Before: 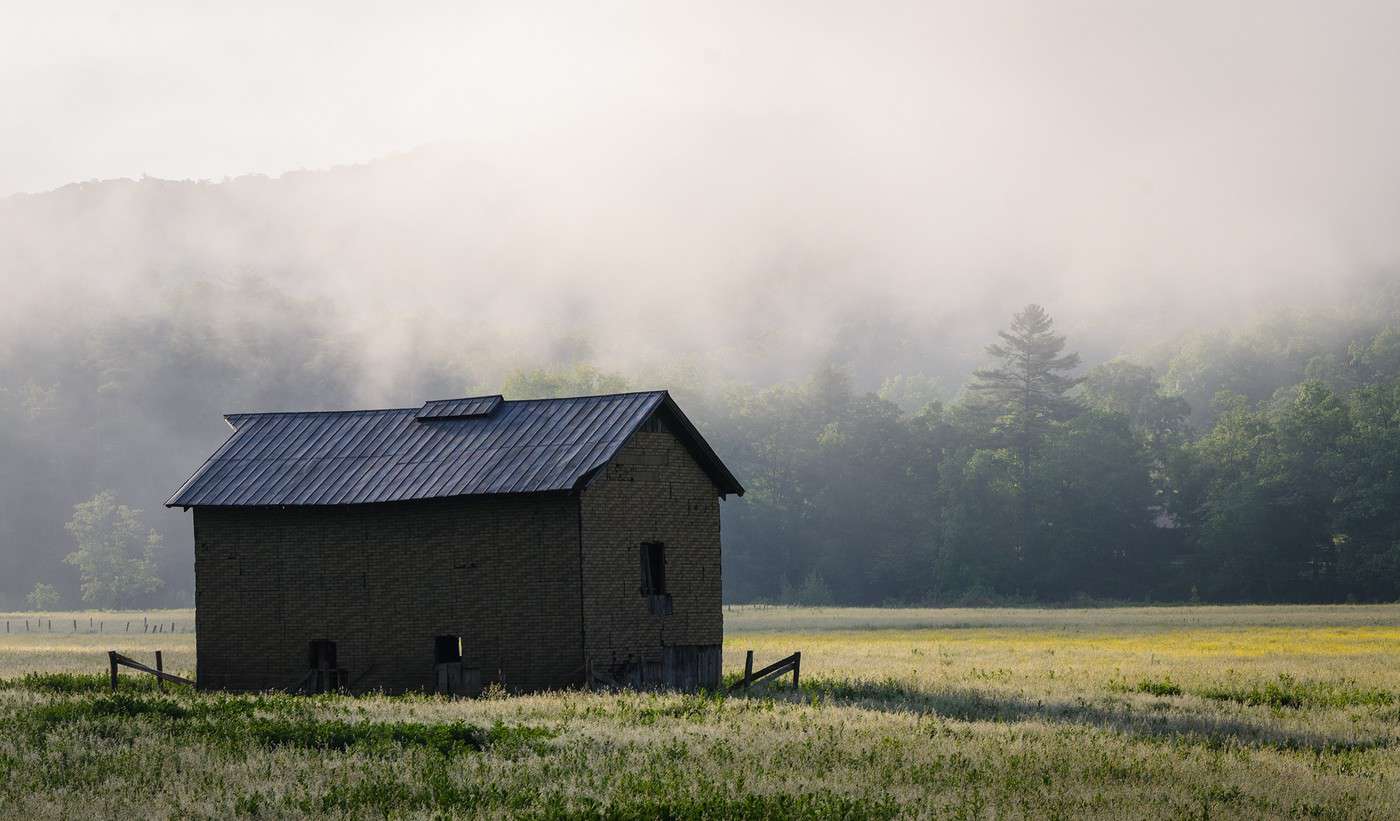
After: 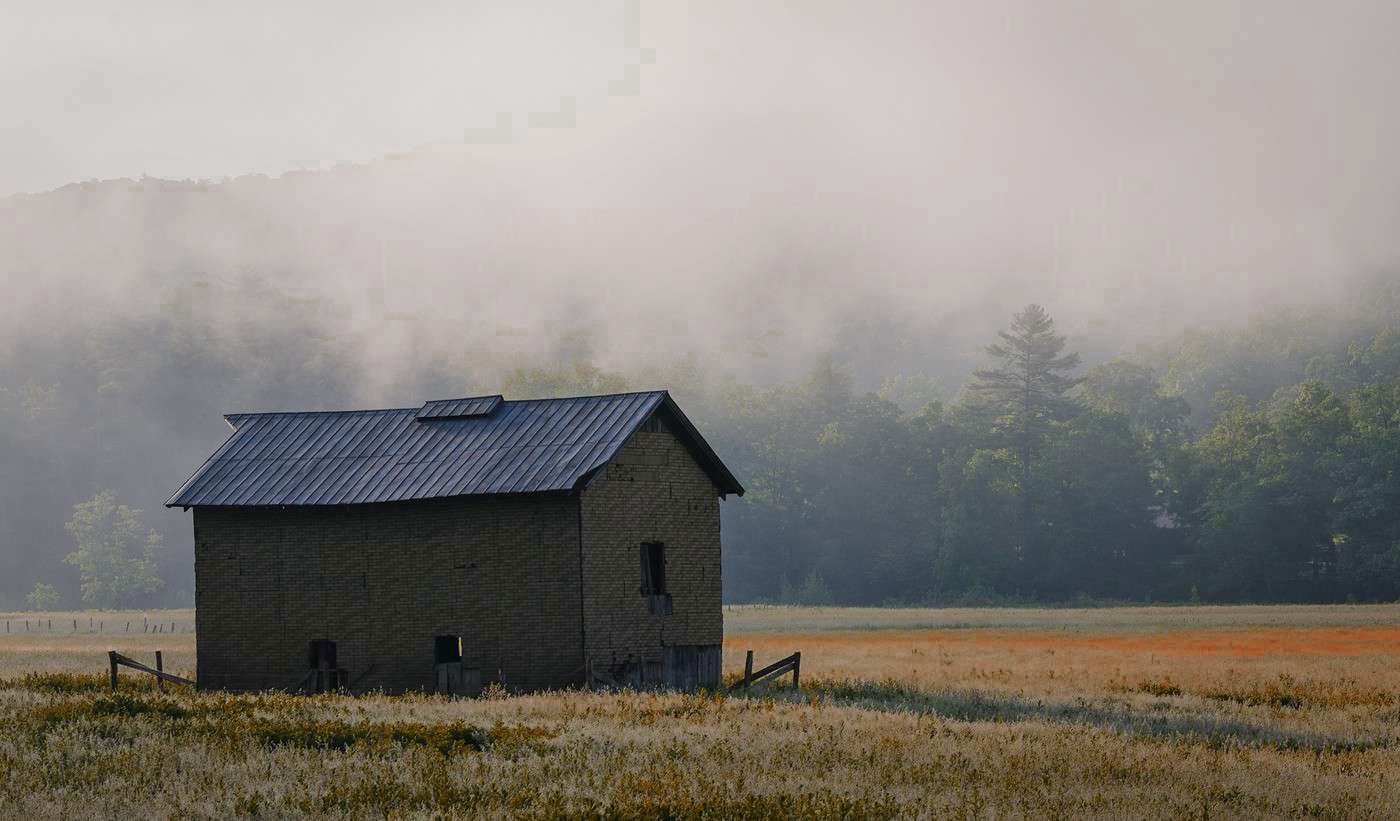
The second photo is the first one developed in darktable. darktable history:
color zones: curves: ch0 [(0.006, 0.385) (0.143, 0.563) (0.243, 0.321) (0.352, 0.464) (0.516, 0.456) (0.625, 0.5) (0.75, 0.5) (0.875, 0.5)]; ch1 [(0, 0.5) (0.134, 0.504) (0.246, 0.463) (0.421, 0.515) (0.5, 0.56) (0.625, 0.5) (0.75, 0.5) (0.875, 0.5)]; ch2 [(0, 0.5) (0.131, 0.426) (0.307, 0.289) (0.38, 0.188) (0.513, 0.216) (0.625, 0.548) (0.75, 0.468) (0.838, 0.396) (0.971, 0.311)]
tone equalizer: -8 EV 0.25 EV, -7 EV 0.417 EV, -6 EV 0.417 EV, -5 EV 0.25 EV, -3 EV -0.25 EV, -2 EV -0.417 EV, -1 EV -0.417 EV, +0 EV -0.25 EV, edges refinement/feathering 500, mask exposure compensation -1.57 EV, preserve details guided filter
